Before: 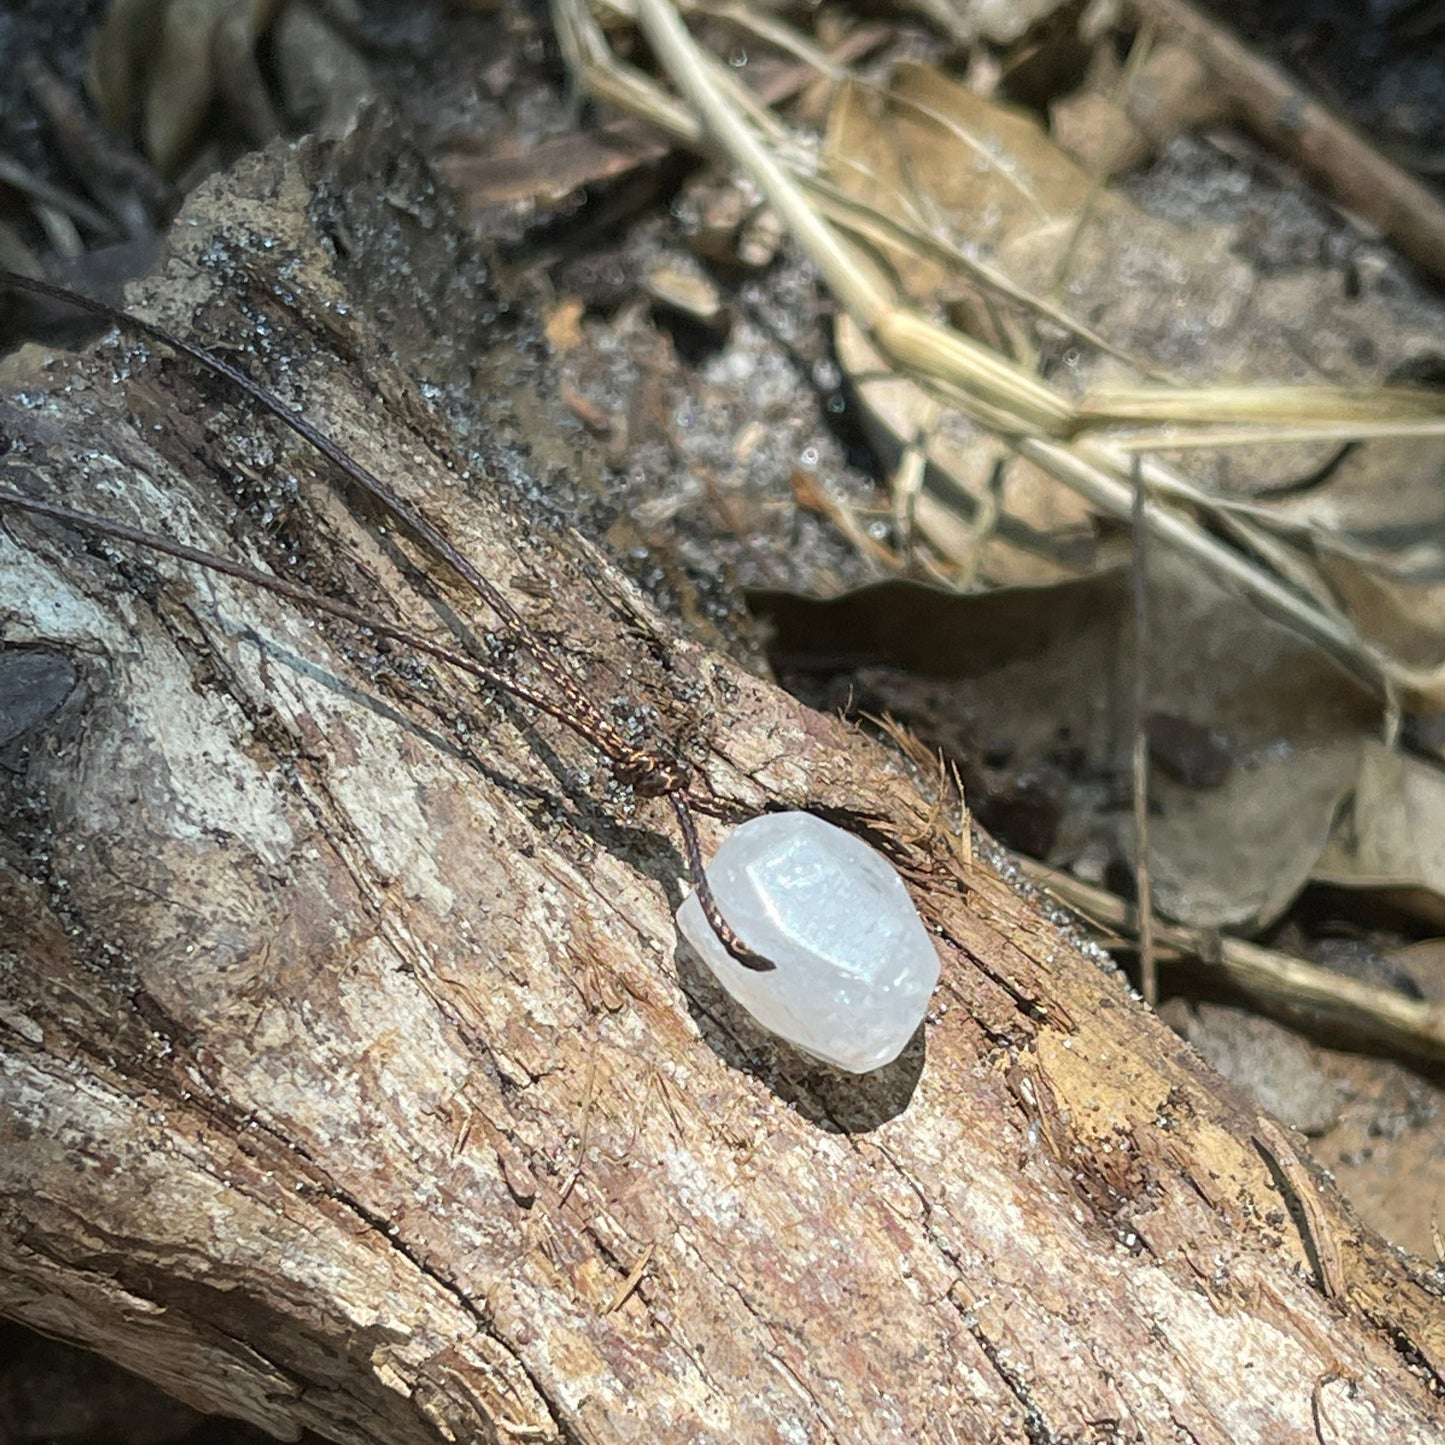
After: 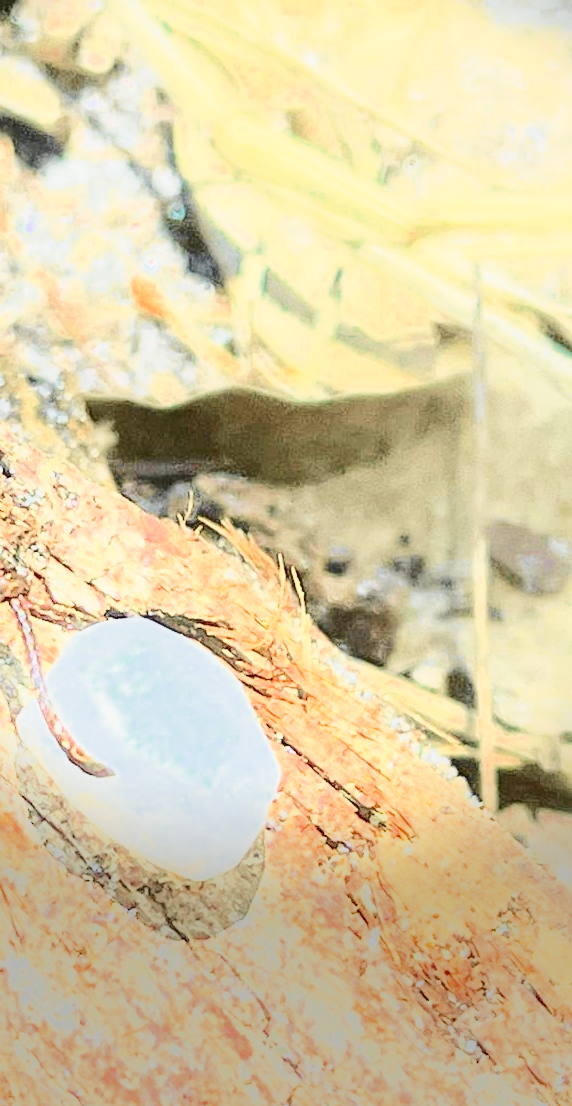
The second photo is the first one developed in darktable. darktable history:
color zones: curves: ch0 [(0, 0.5) (0.125, 0.4) (0.25, 0.5) (0.375, 0.4) (0.5, 0.4) (0.625, 0.35) (0.75, 0.35) (0.875, 0.5)]; ch1 [(0, 0.35) (0.125, 0.45) (0.25, 0.35) (0.375, 0.35) (0.5, 0.35) (0.625, 0.35) (0.75, 0.45) (0.875, 0.35)]; ch2 [(0, 0.6) (0.125, 0.5) (0.25, 0.5) (0.375, 0.6) (0.5, 0.6) (0.625, 0.5) (0.75, 0.5) (0.875, 0.5)]
tone curve: curves: ch0 [(0, 0.003) (0.113, 0.081) (0.207, 0.184) (0.515, 0.612) (0.712, 0.793) (0.984, 0.961)]; ch1 [(0, 0) (0.172, 0.123) (0.317, 0.272) (0.414, 0.382) (0.476, 0.479) (0.505, 0.498) (0.534, 0.534) (0.621, 0.65) (0.709, 0.764) (1, 1)]; ch2 [(0, 0) (0.411, 0.424) (0.505, 0.505) (0.521, 0.524) (0.537, 0.57) (0.65, 0.699) (1, 1)], color space Lab, independent channels, preserve colors none
base curve: curves: ch0 [(0, 0) (0.025, 0.046) (0.112, 0.277) (0.467, 0.74) (0.814, 0.929) (1, 0.942)]
vignetting: fall-off start 68.33%, fall-off radius 30%, saturation 0.042, center (-0.066, -0.311), width/height ratio 0.992, shape 0.85, dithering 8-bit output
contrast brightness saturation: contrast 0.08, saturation 0.2
crop: left 45.721%, top 13.393%, right 14.118%, bottom 10.01%
exposure: black level correction 0, exposure 2 EV, compensate highlight preservation false
